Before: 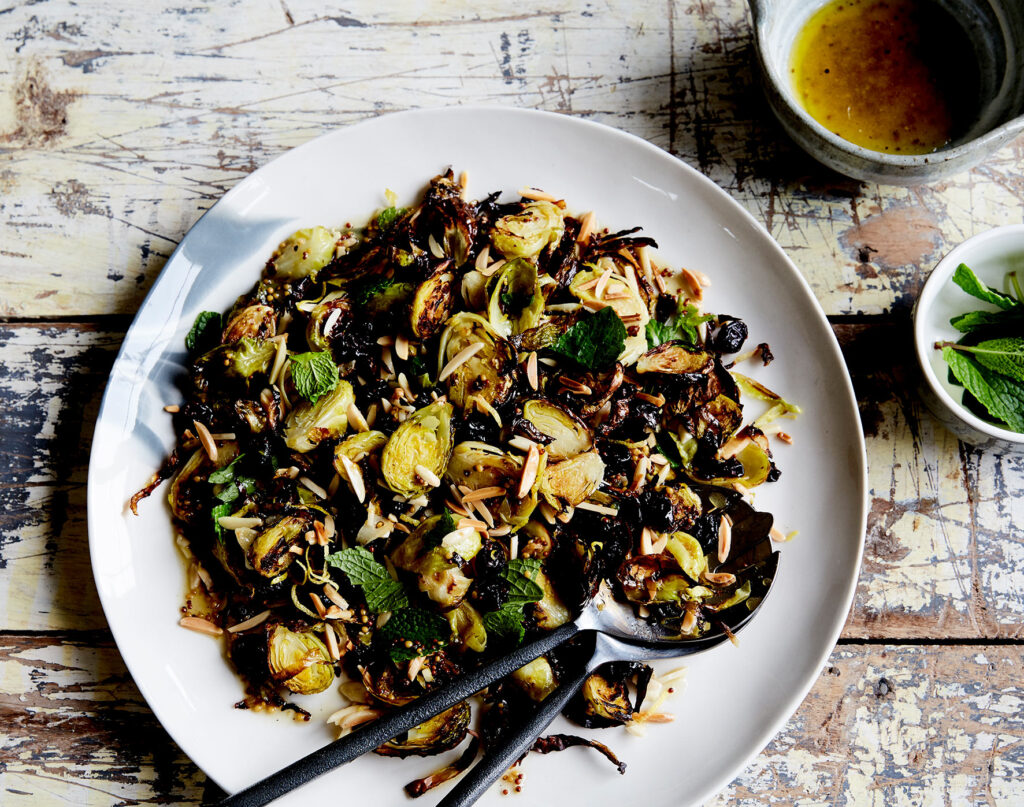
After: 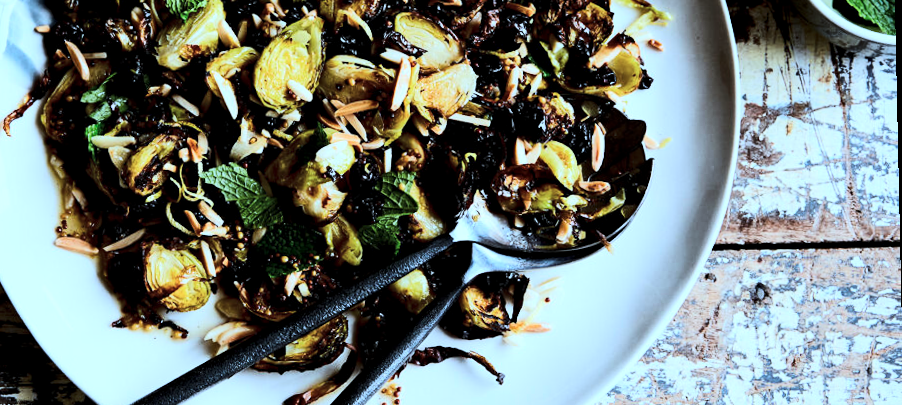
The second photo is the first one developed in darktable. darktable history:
crop and rotate: left 13.306%, top 48.129%, bottom 2.928%
color correction: highlights a* -9.73, highlights b* -21.22
local contrast: highlights 100%, shadows 100%, detail 120%, midtone range 0.2
rotate and perspective: rotation -1.24°, automatic cropping off
tone curve: curves: ch0 [(0, 0) (0.288, 0.201) (0.683, 0.793) (1, 1)], color space Lab, linked channels, preserve colors none
